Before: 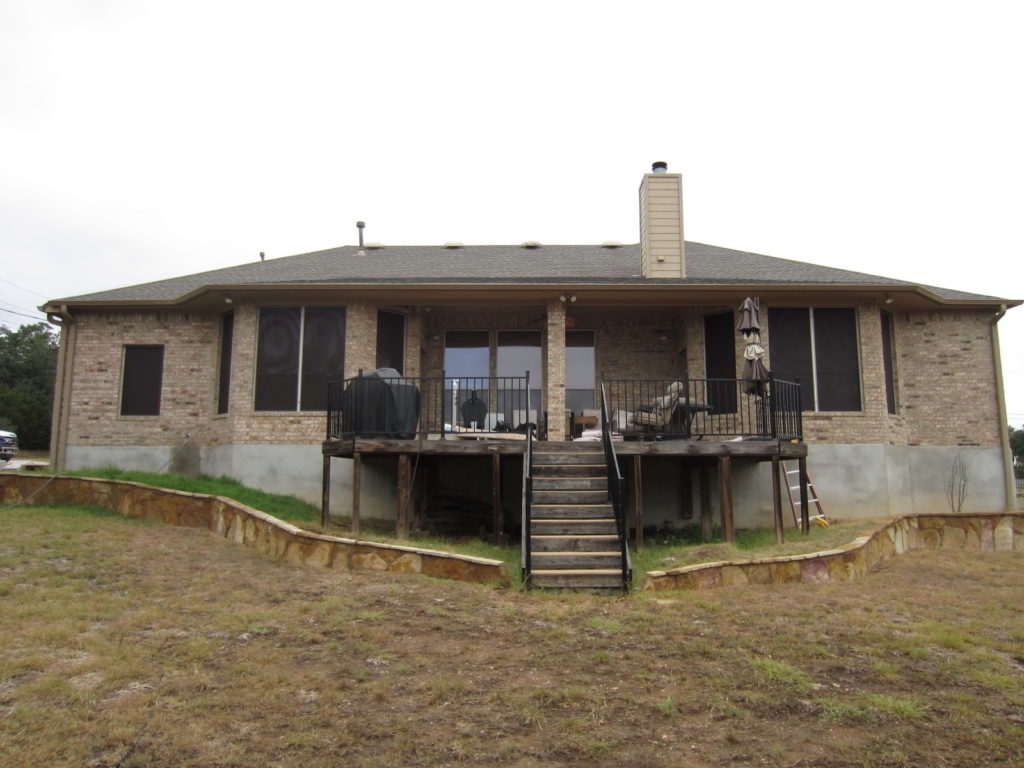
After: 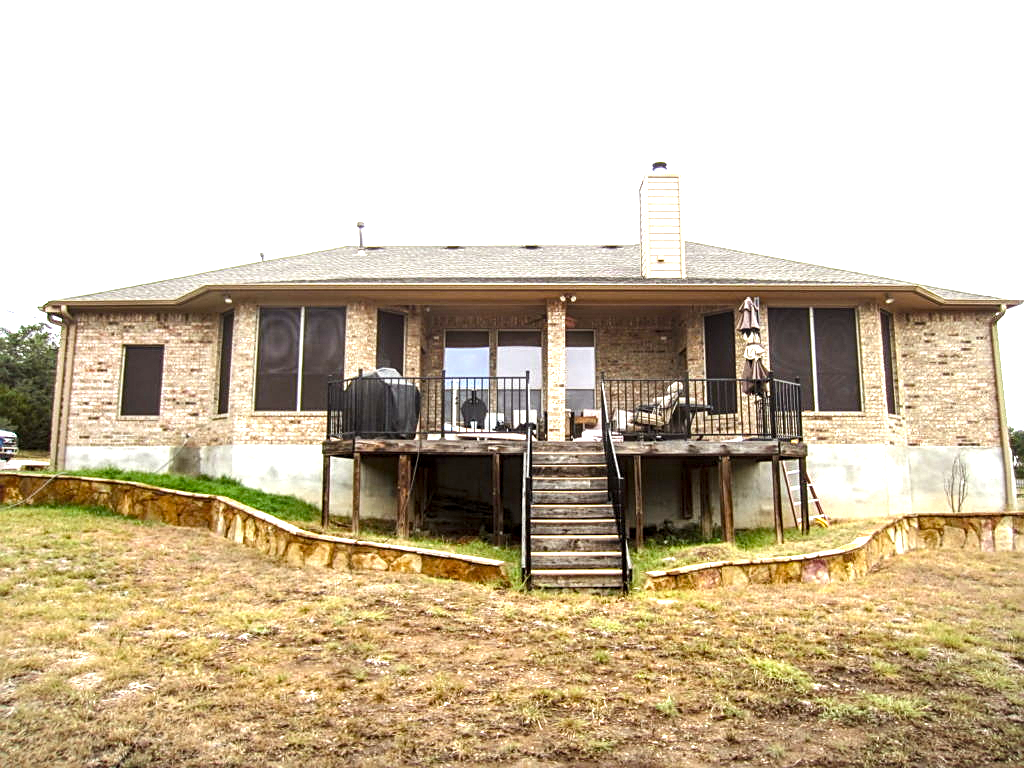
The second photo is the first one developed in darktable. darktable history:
base curve: preserve colors none
sharpen: on, module defaults
vignetting: fall-off start 99.06%, fall-off radius 100.85%, center (-0.079, 0.06), width/height ratio 1.426, unbound false
local contrast: detail 160%
exposure: exposure 1.134 EV, compensate highlight preservation false
tone equalizer: -8 EV -0.402 EV, -7 EV -0.375 EV, -6 EV -0.312 EV, -5 EV -0.249 EV, -3 EV 0.22 EV, -2 EV 0.355 EV, -1 EV 0.374 EV, +0 EV 0.44 EV, edges refinement/feathering 500, mask exposure compensation -1.57 EV, preserve details no
color balance rgb: power › chroma 0.677%, power › hue 60°, perceptual saturation grading › global saturation 20%, perceptual saturation grading › highlights -25.071%, perceptual saturation grading › shadows 25.068%, global vibrance 25.052%
